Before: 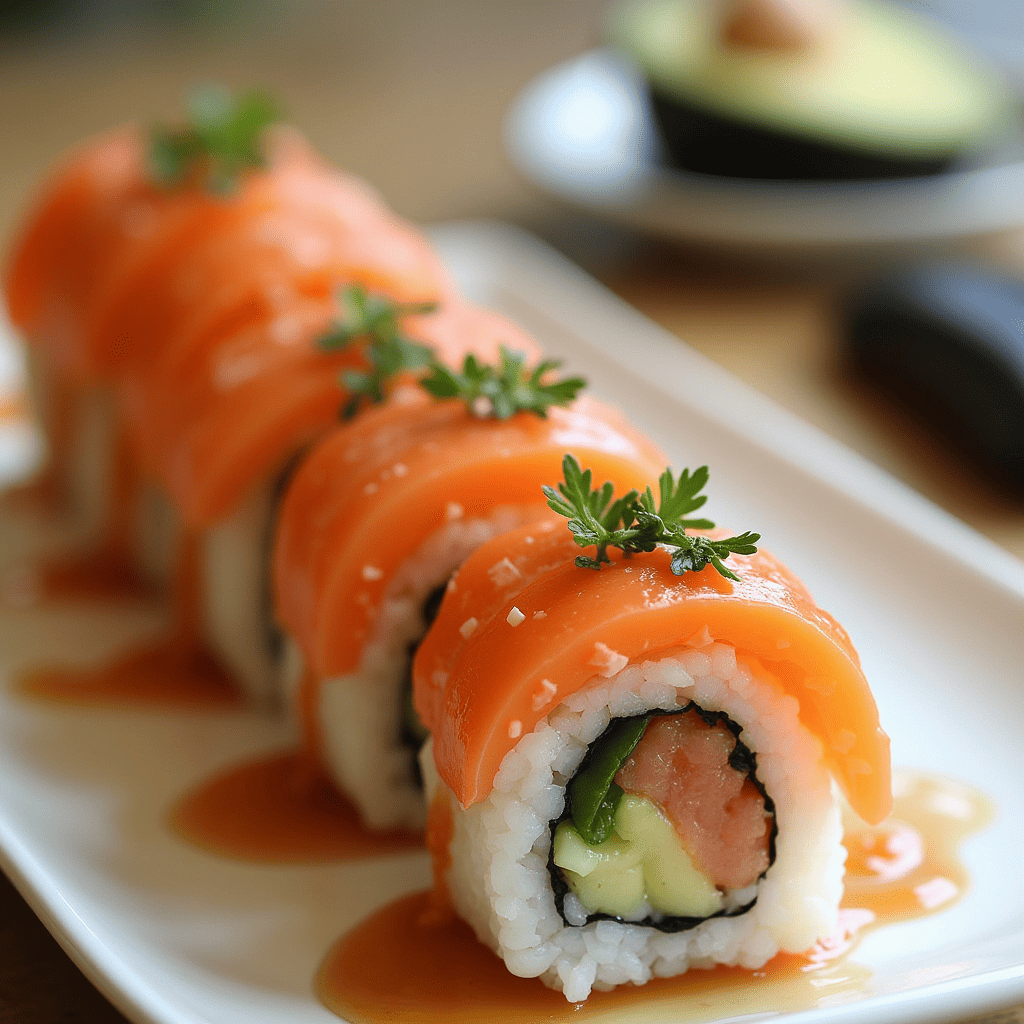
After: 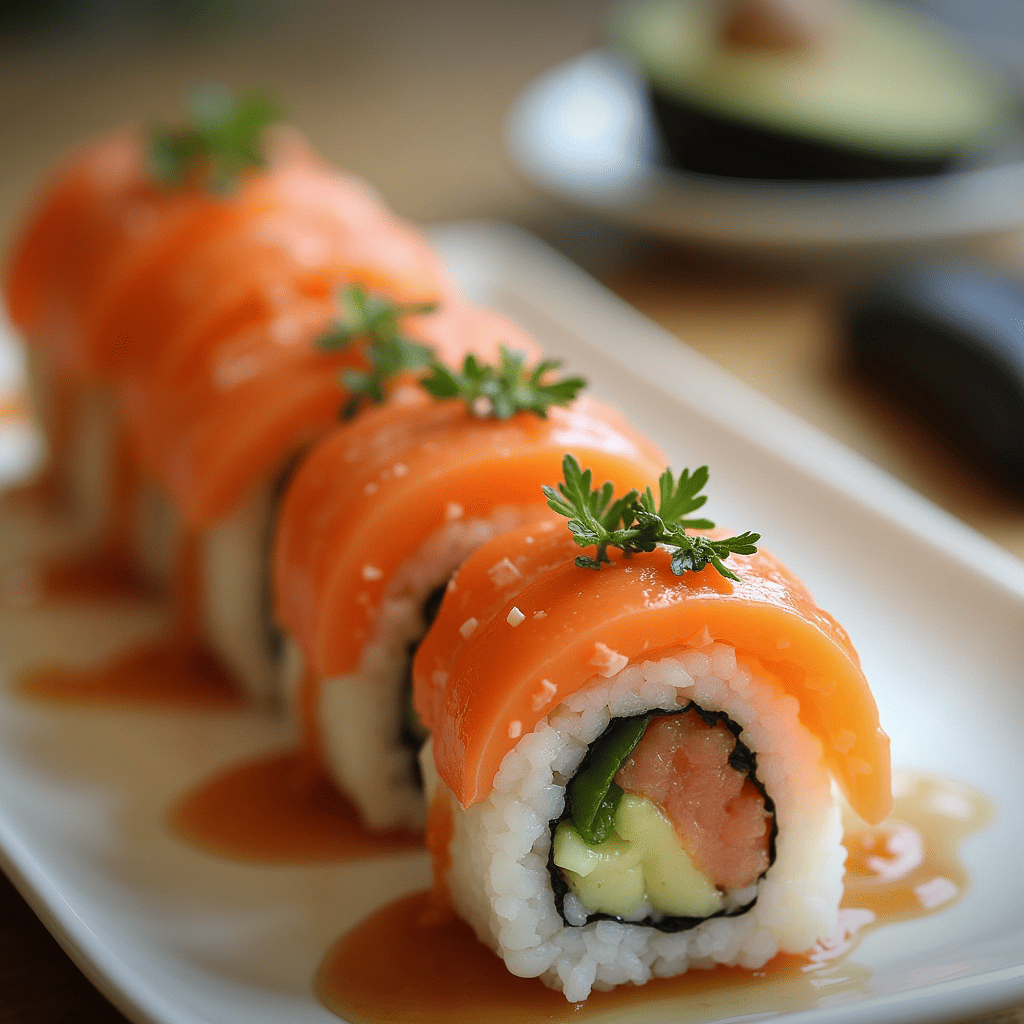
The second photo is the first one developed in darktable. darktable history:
vignetting: fall-off start 100.64%, saturation -0.034, width/height ratio 1.321
shadows and highlights: shadows 31.96, highlights -31.27, soften with gaussian
